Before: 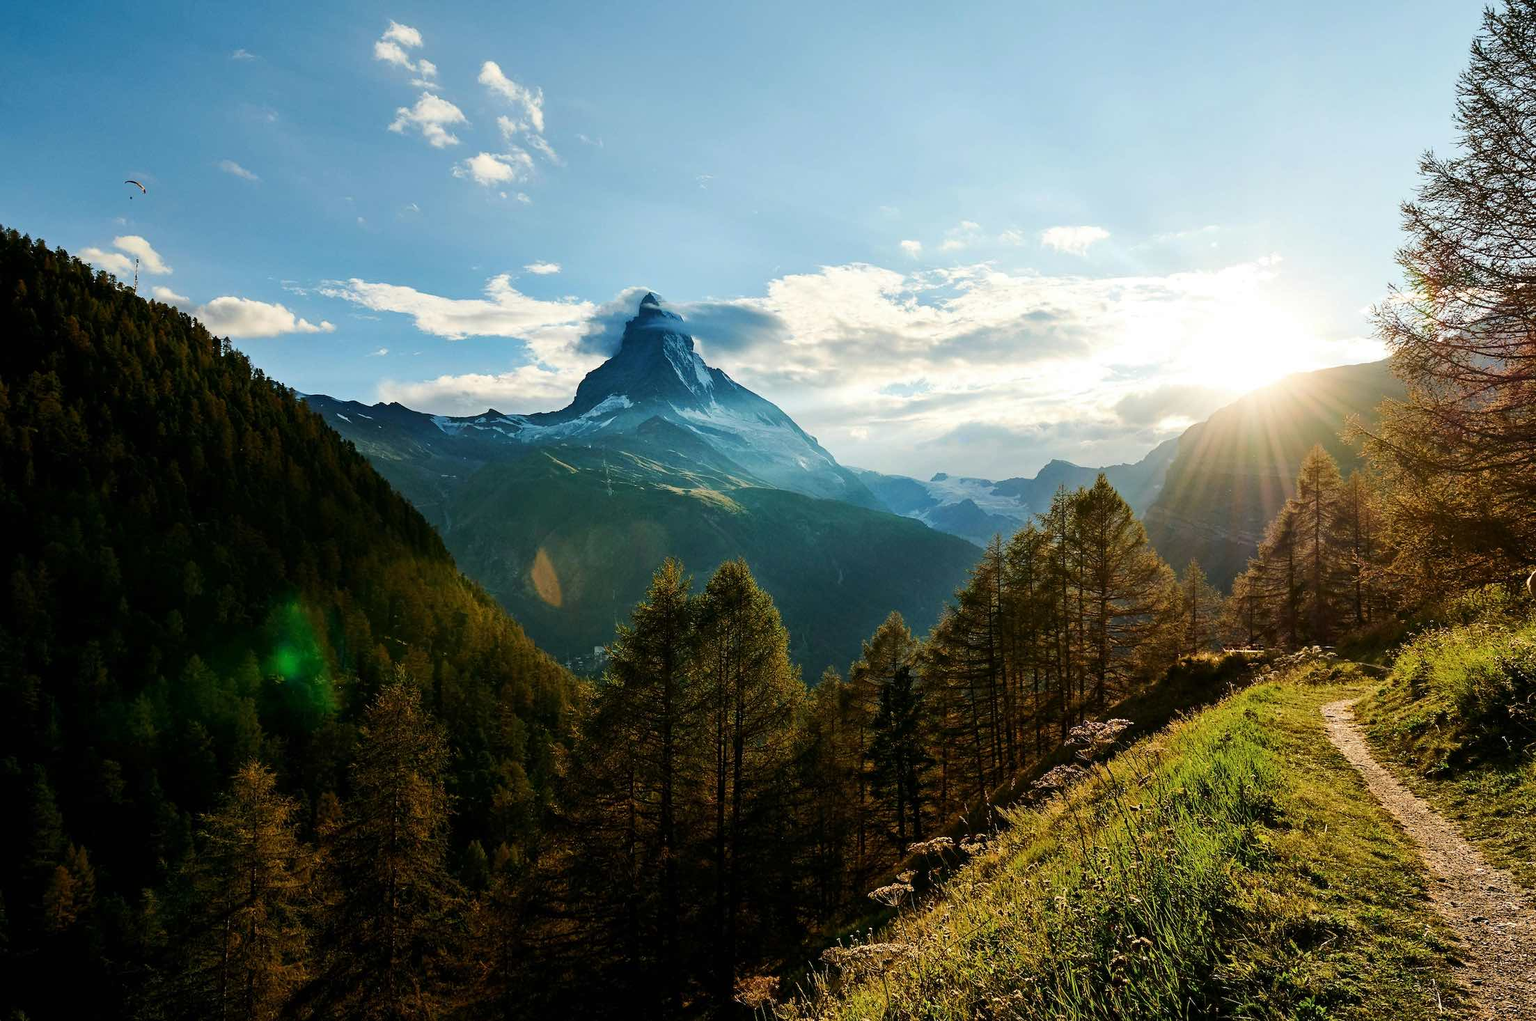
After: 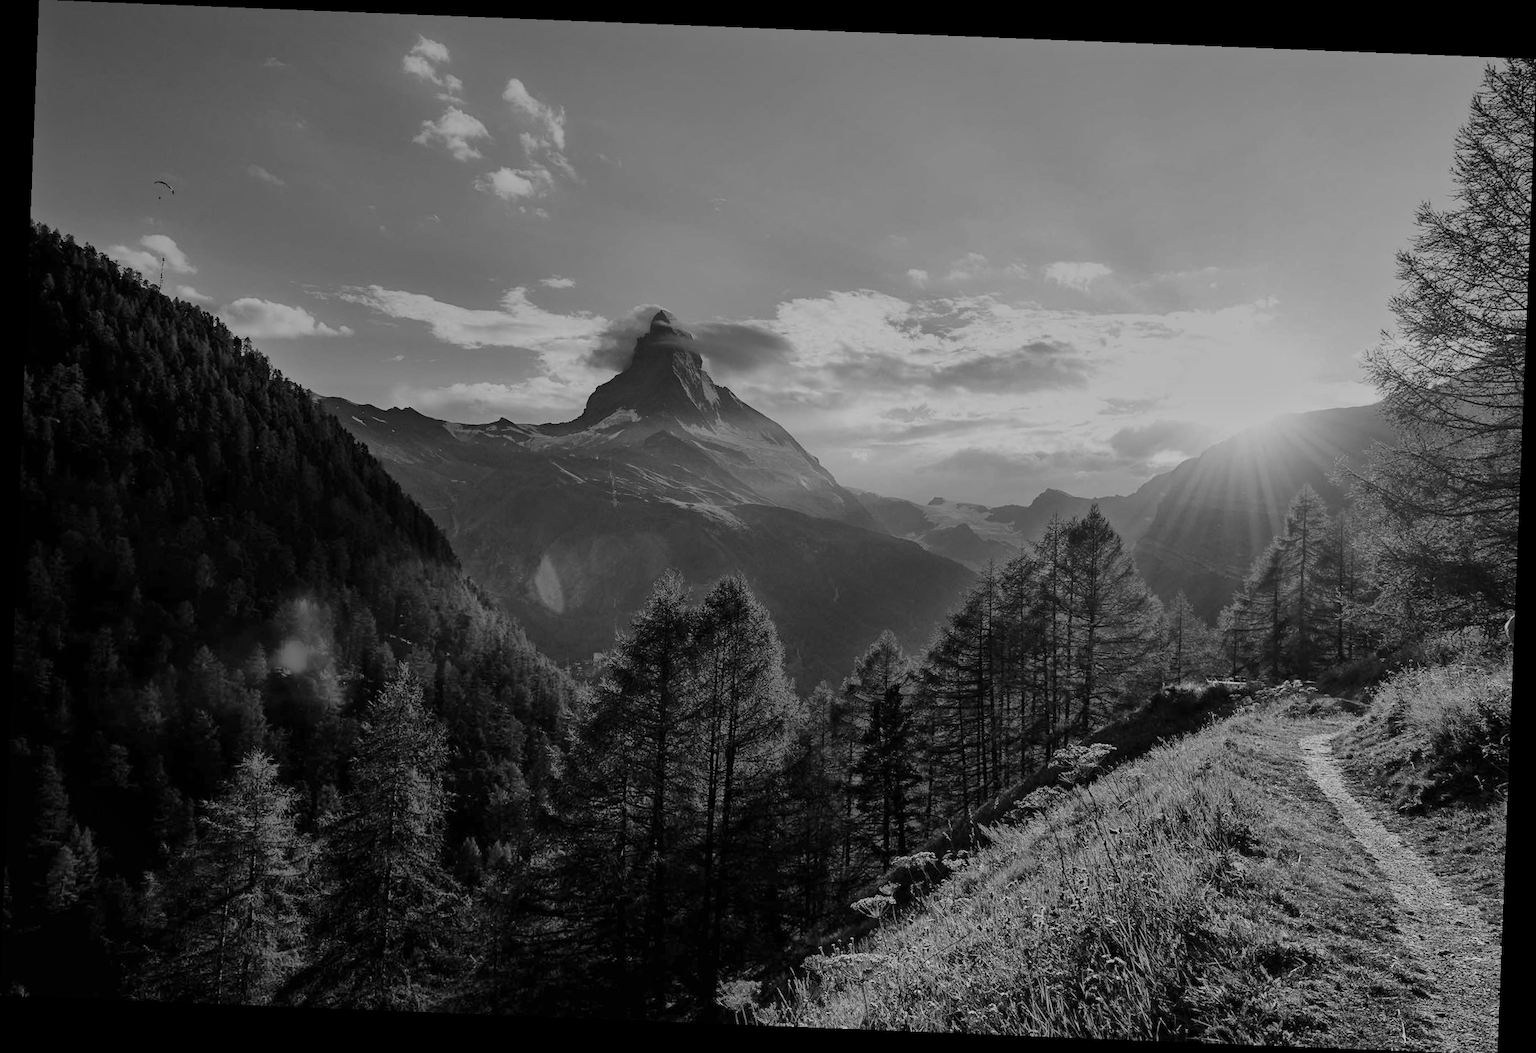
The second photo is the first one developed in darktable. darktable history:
graduated density: rotation 5.63°, offset 76.9
monochrome: a 26.22, b 42.67, size 0.8
shadows and highlights: on, module defaults
rotate and perspective: rotation 2.27°, automatic cropping off
